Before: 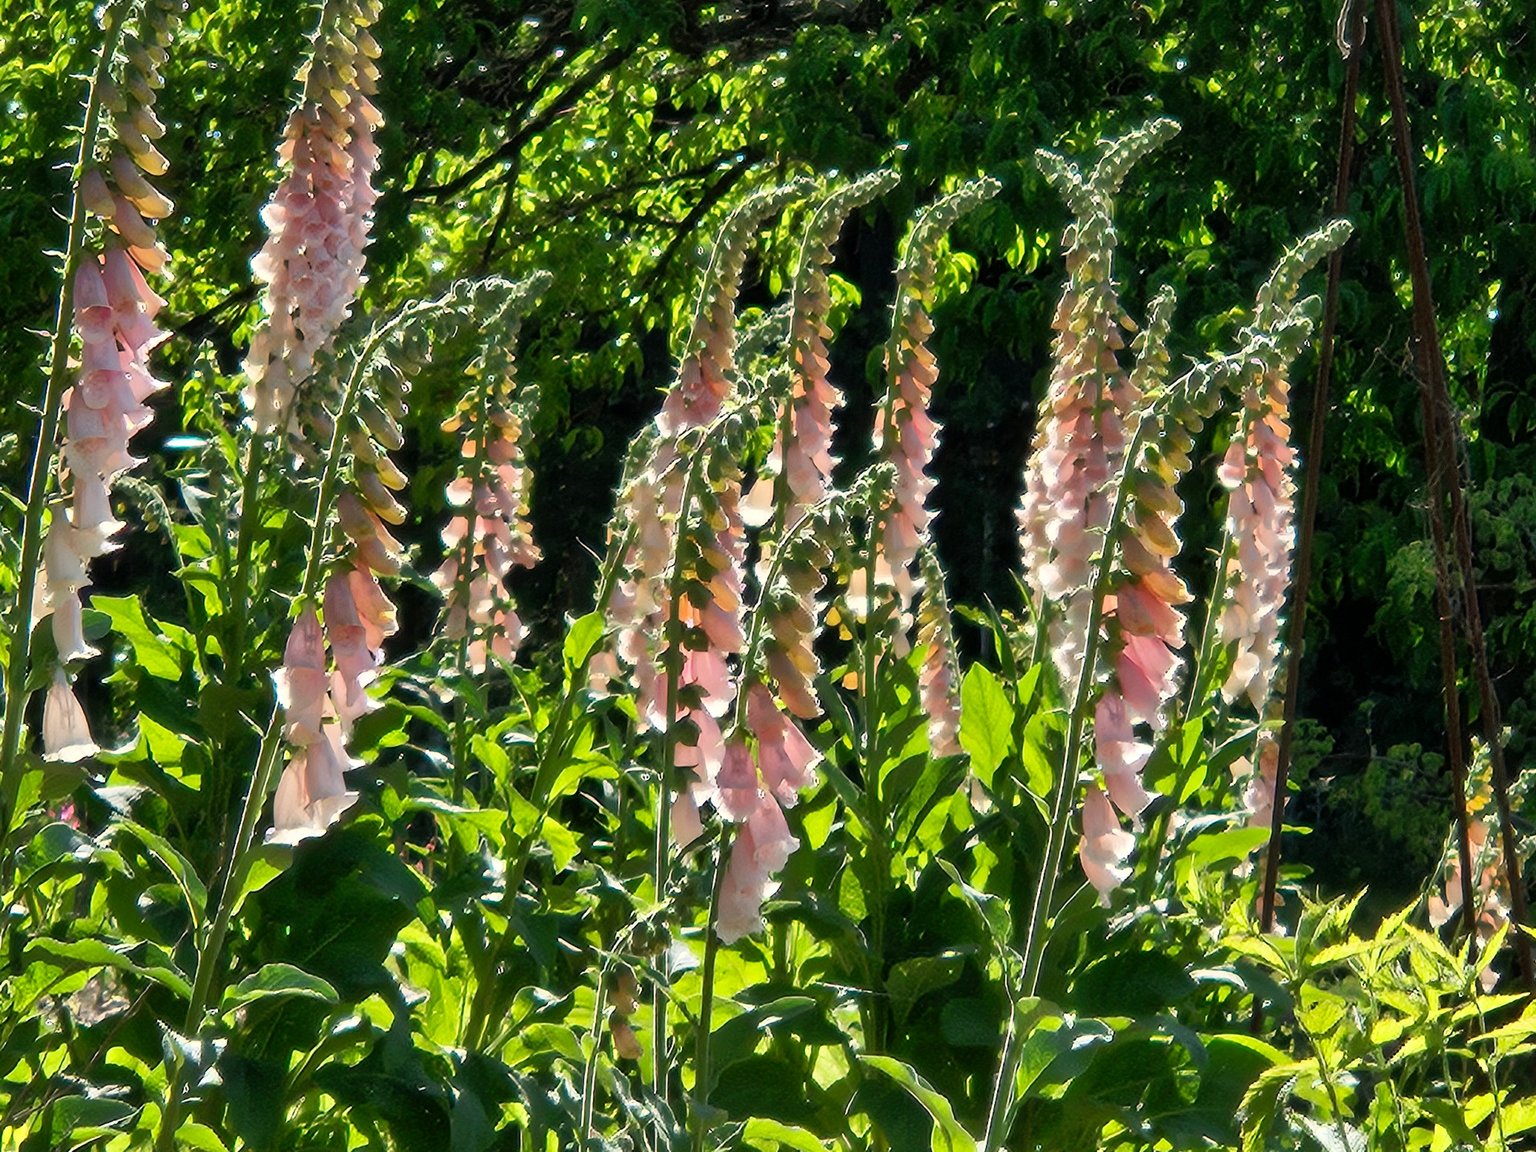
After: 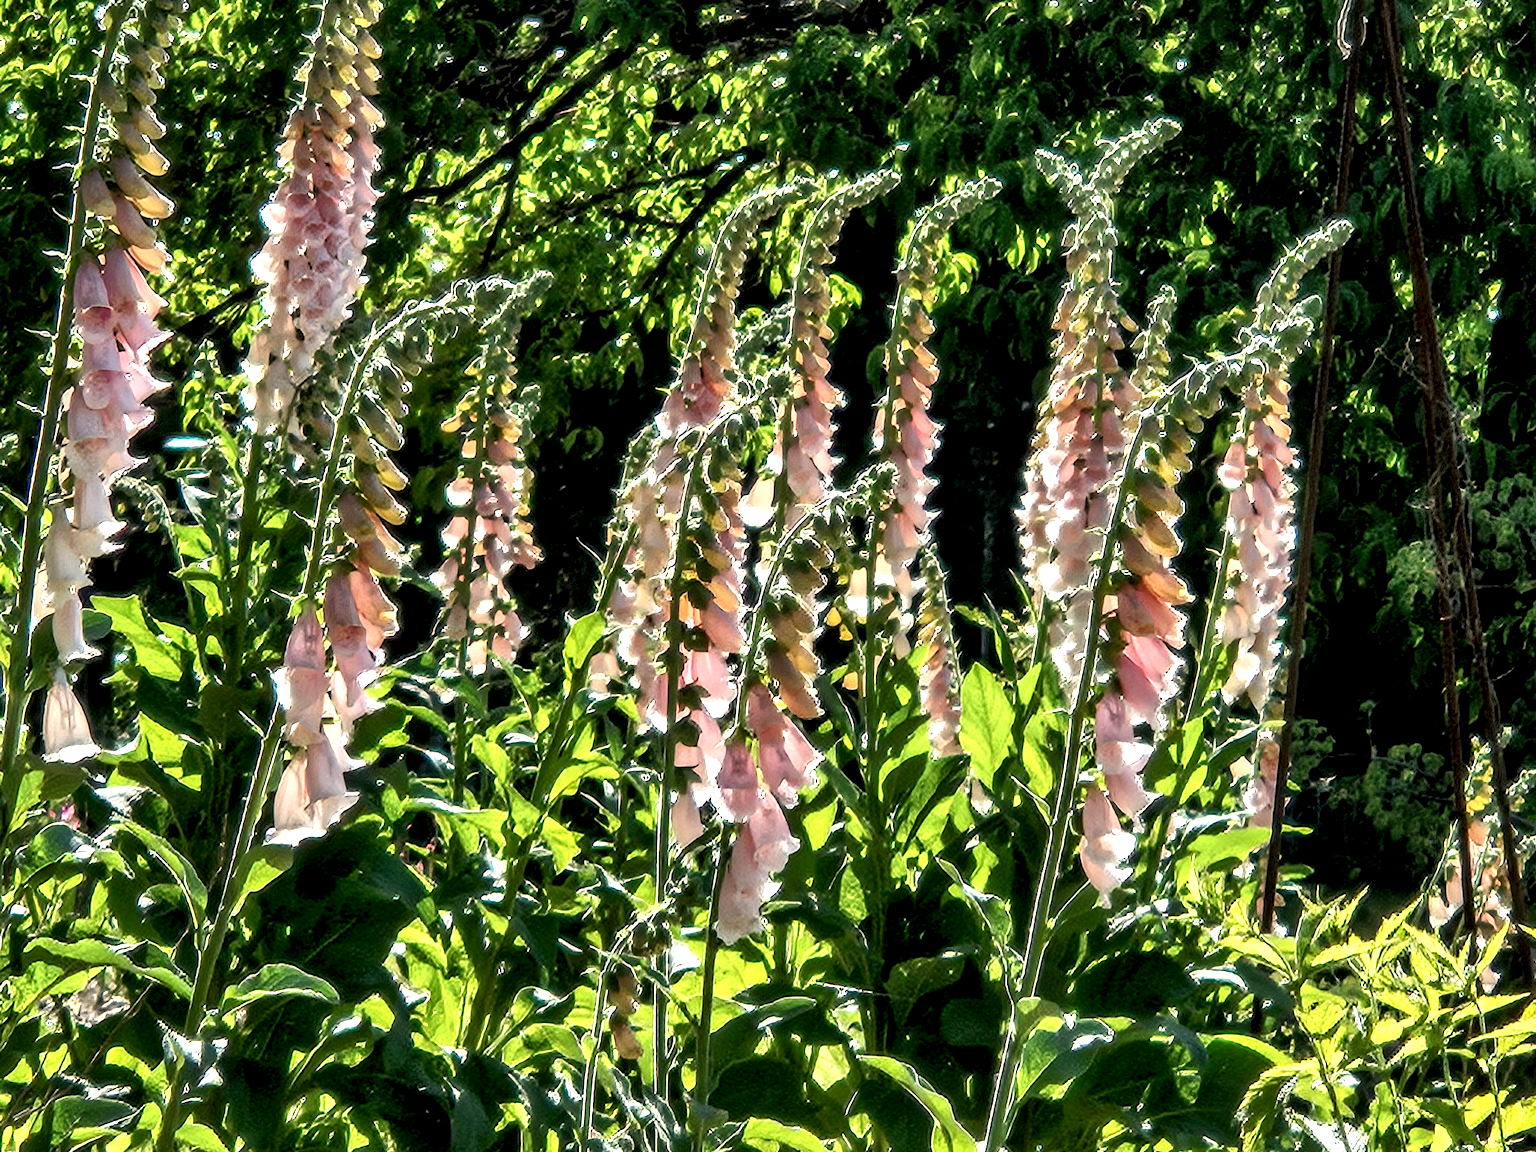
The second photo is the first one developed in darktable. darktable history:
local contrast: detail 202%
